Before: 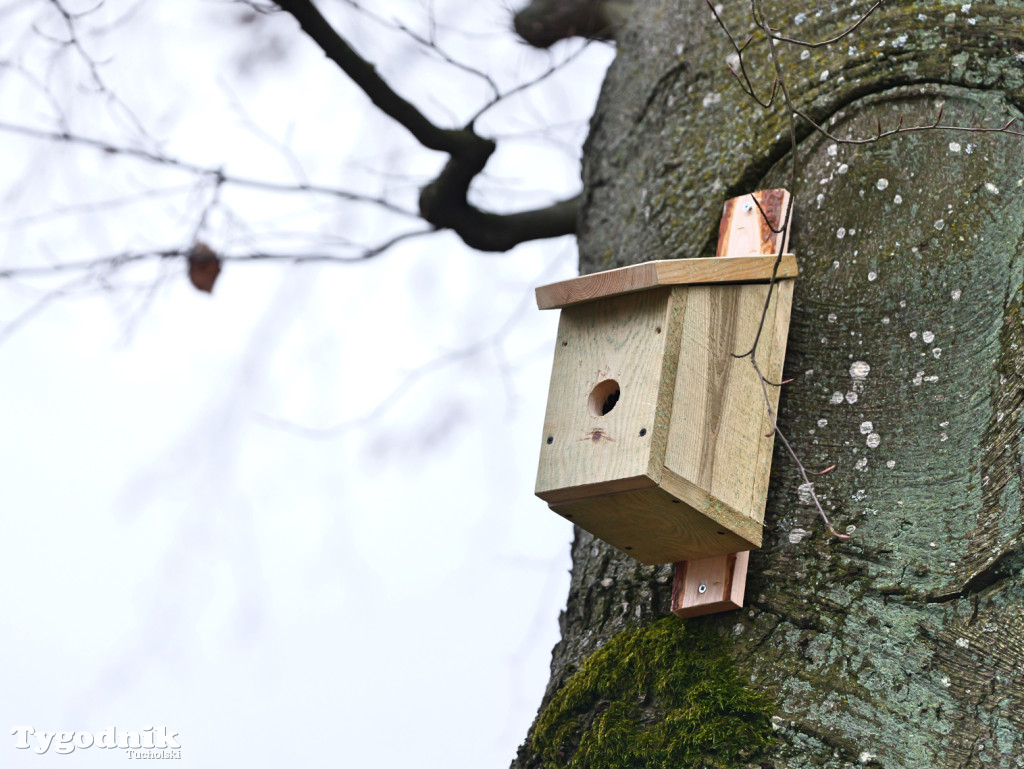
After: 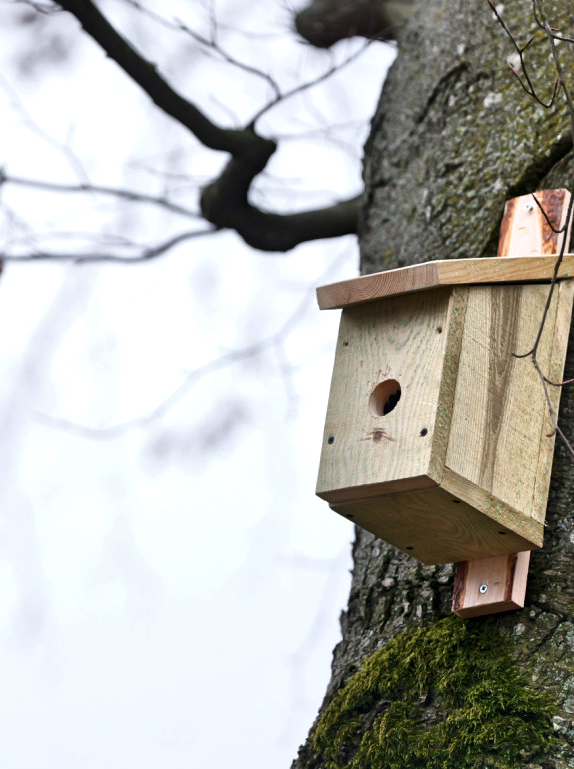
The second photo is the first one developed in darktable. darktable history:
local contrast: mode bilateral grid, contrast 20, coarseness 51, detail 162%, midtone range 0.2
crop: left 21.461%, right 22.454%
